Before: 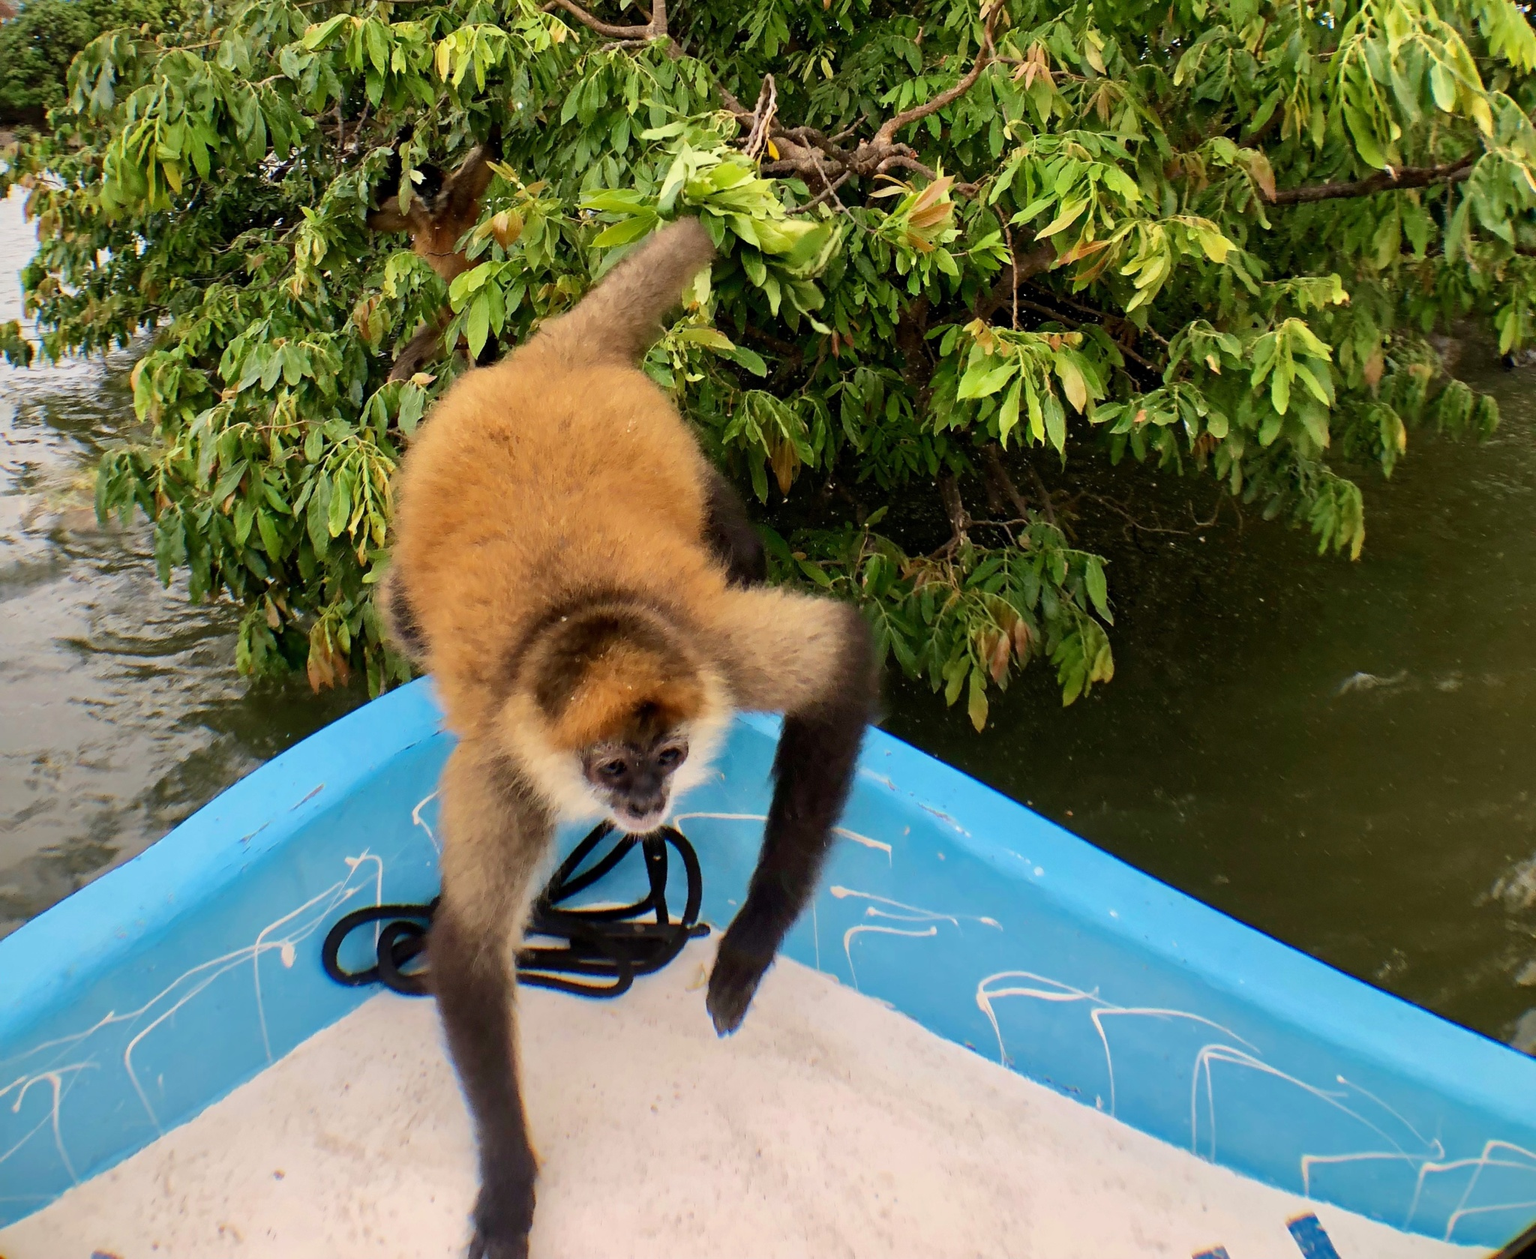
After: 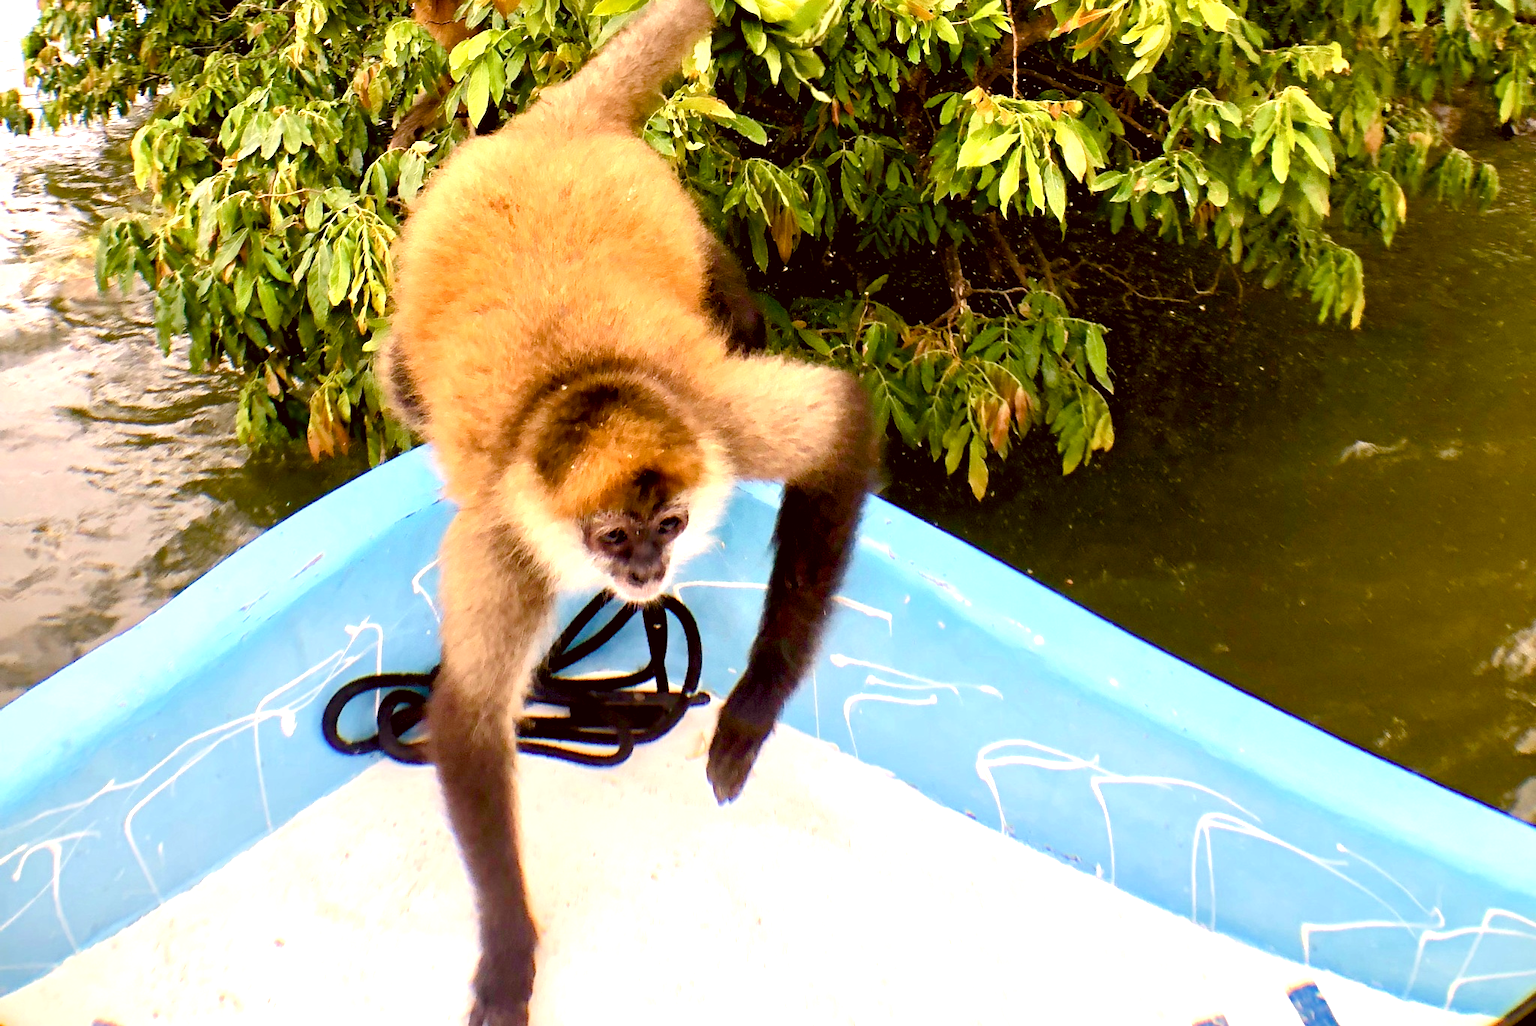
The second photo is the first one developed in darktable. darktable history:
exposure: black level correction 0.001, exposure 1.128 EV, compensate exposure bias true, compensate highlight preservation false
crop and rotate: top 18.408%
color correction: highlights a* 10.24, highlights b* 9.71, shadows a* 9.18, shadows b* 8.3, saturation 0.823
color balance rgb: perceptual saturation grading › global saturation 20%, perceptual saturation grading › highlights -25.798%, perceptual saturation grading › shadows 49.85%, global vibrance 20%
